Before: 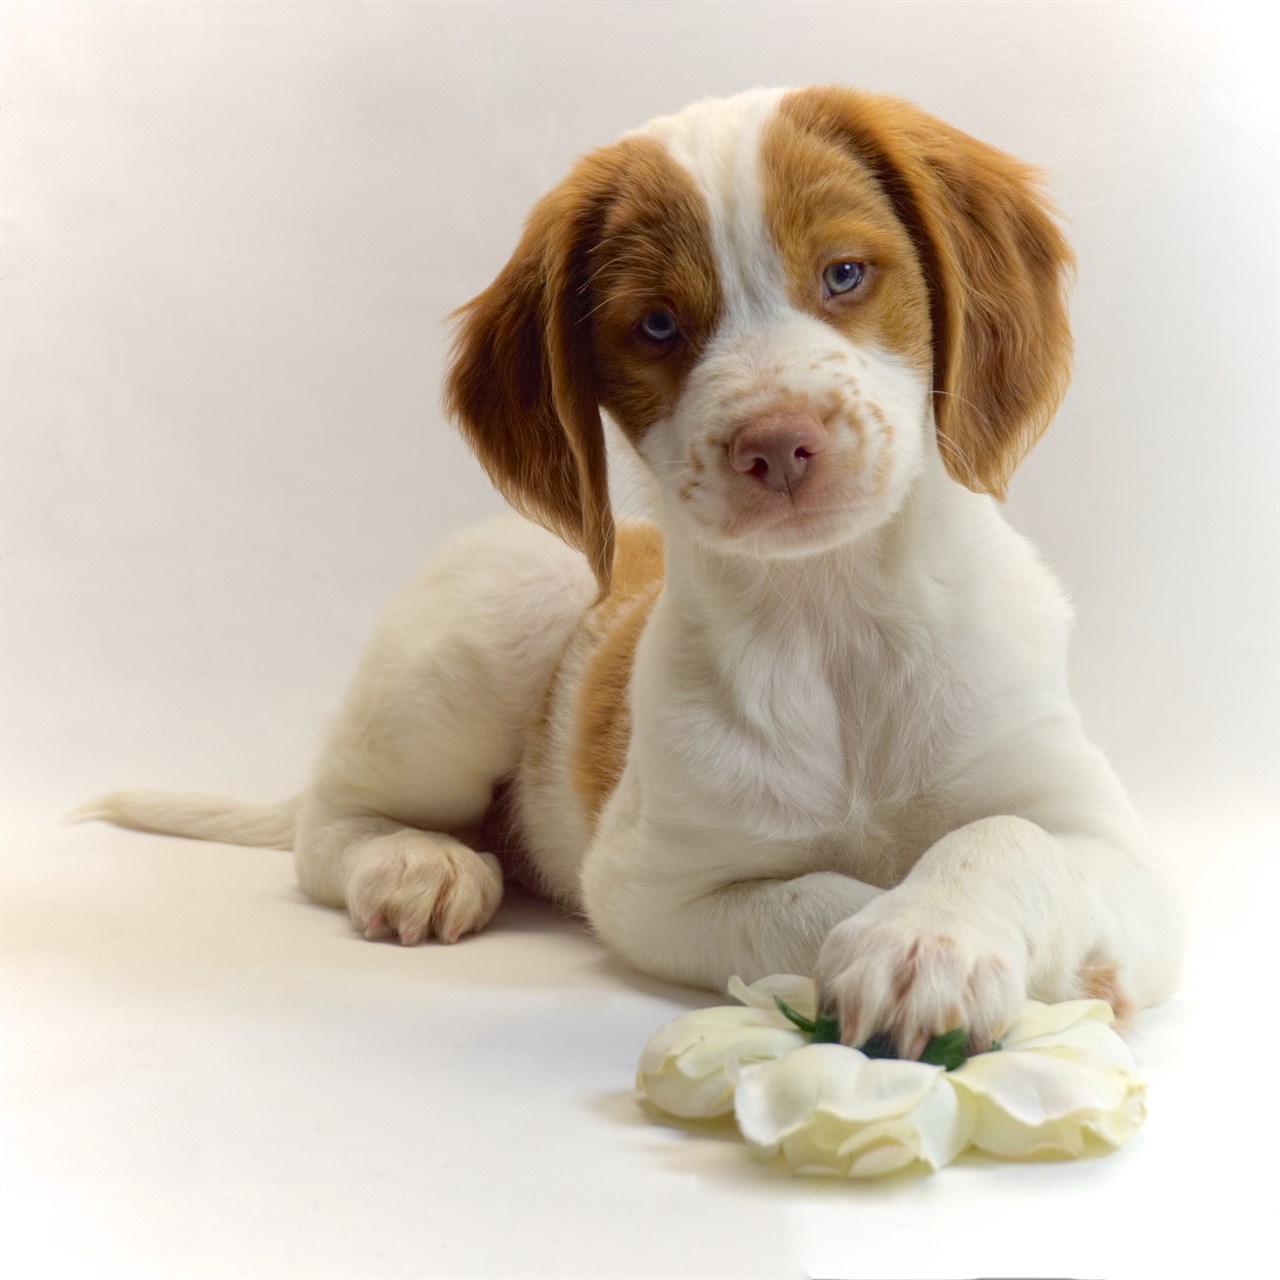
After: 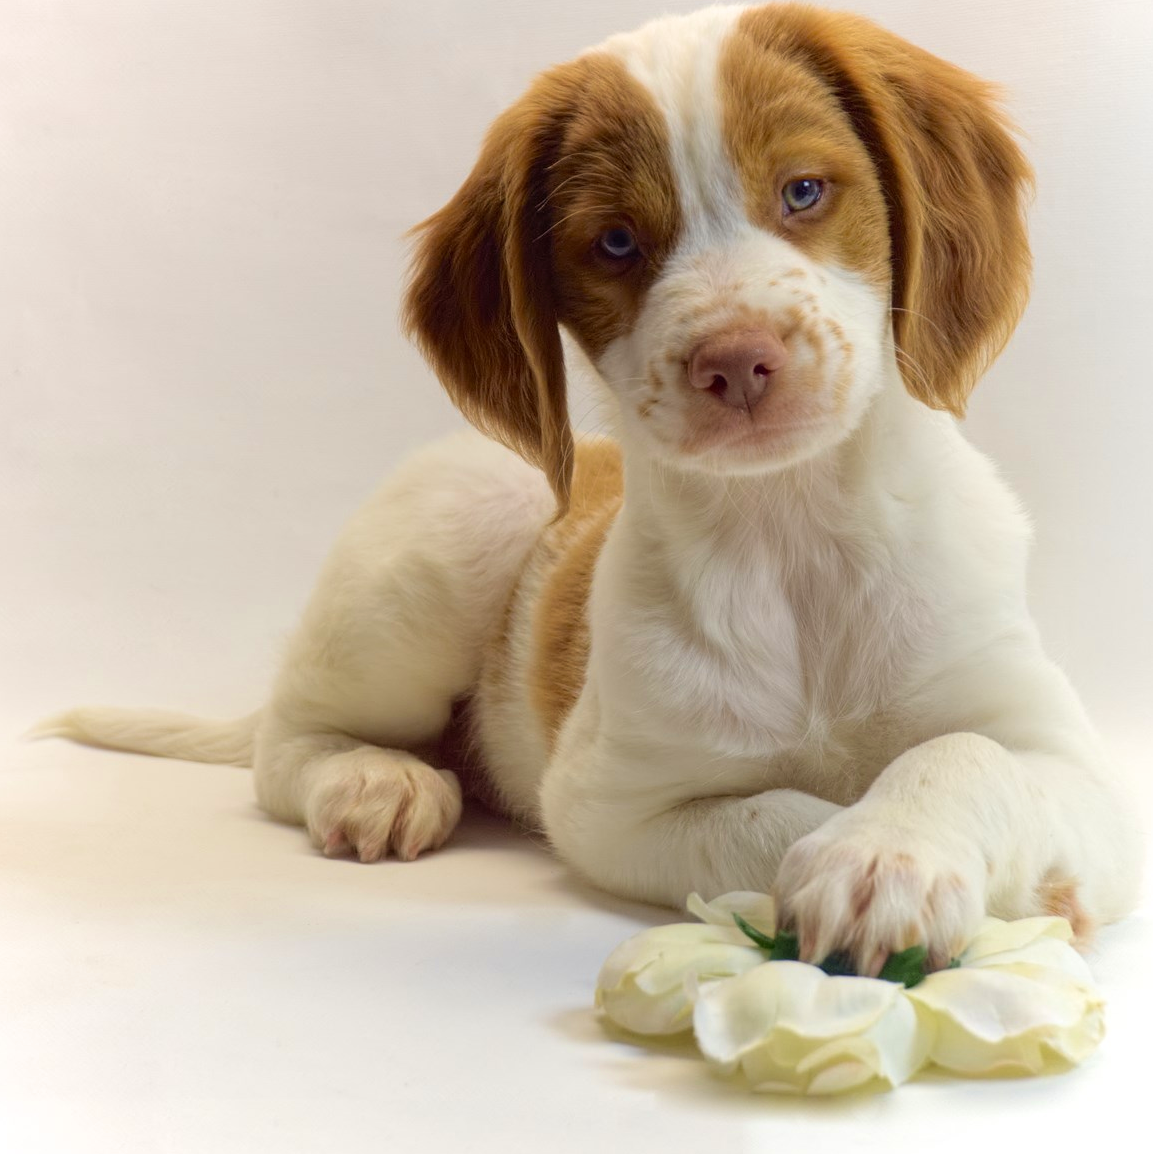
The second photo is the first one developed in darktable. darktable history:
crop: left 3.274%, top 6.518%, right 6.641%, bottom 3.282%
velvia: on, module defaults
